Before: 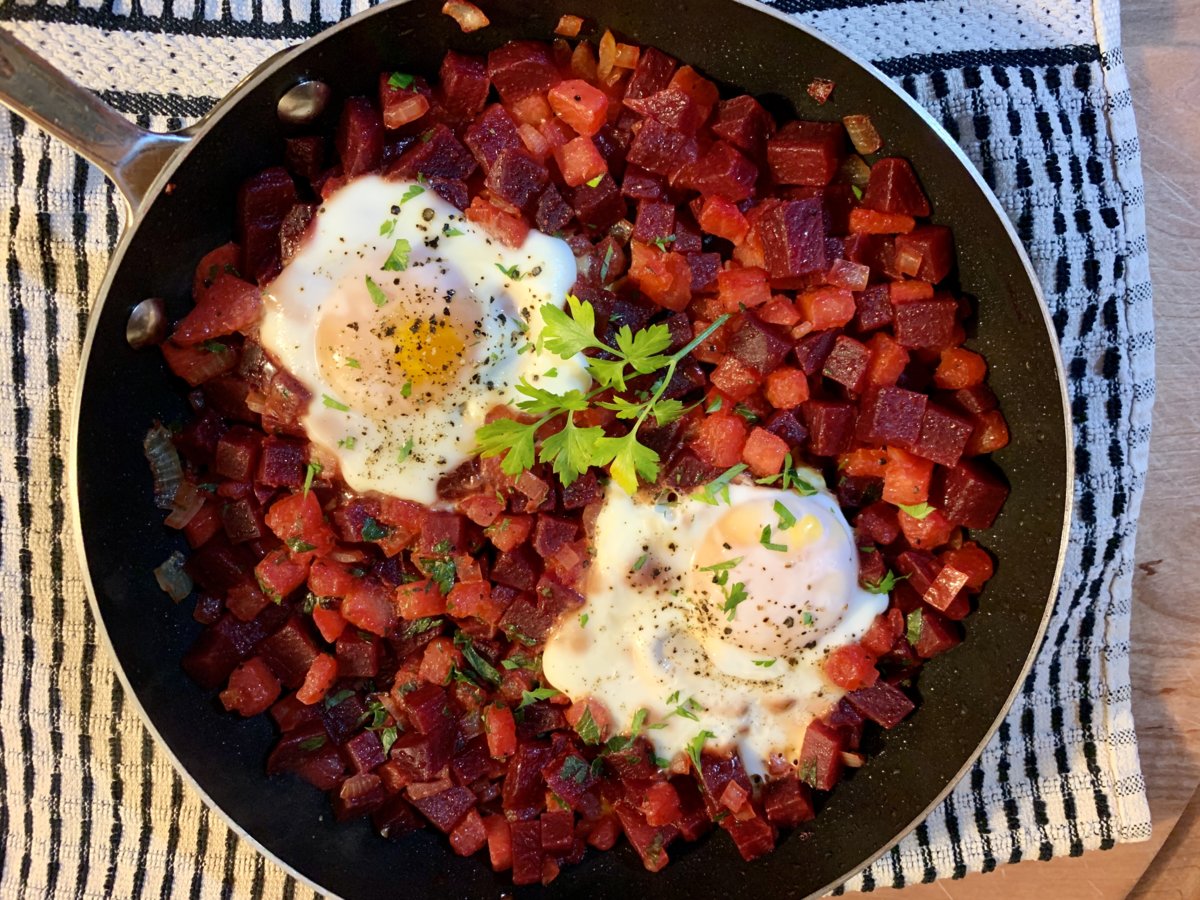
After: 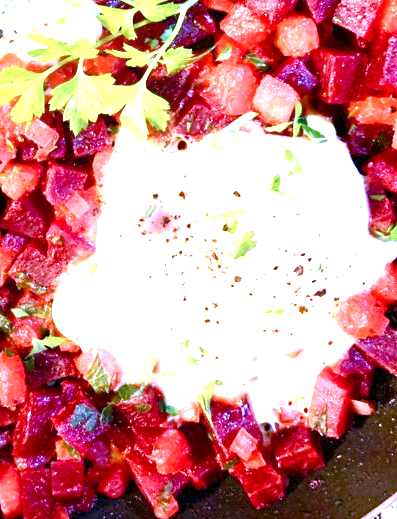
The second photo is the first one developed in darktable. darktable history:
white balance: red 0.98, blue 1.61
color balance rgb: perceptual saturation grading › global saturation 20%, perceptual saturation grading › highlights -50%, perceptual saturation grading › shadows 30%
crop: left 40.878%, top 39.176%, right 25.993%, bottom 3.081%
exposure: exposure 2 EV, compensate exposure bias true, compensate highlight preservation false
